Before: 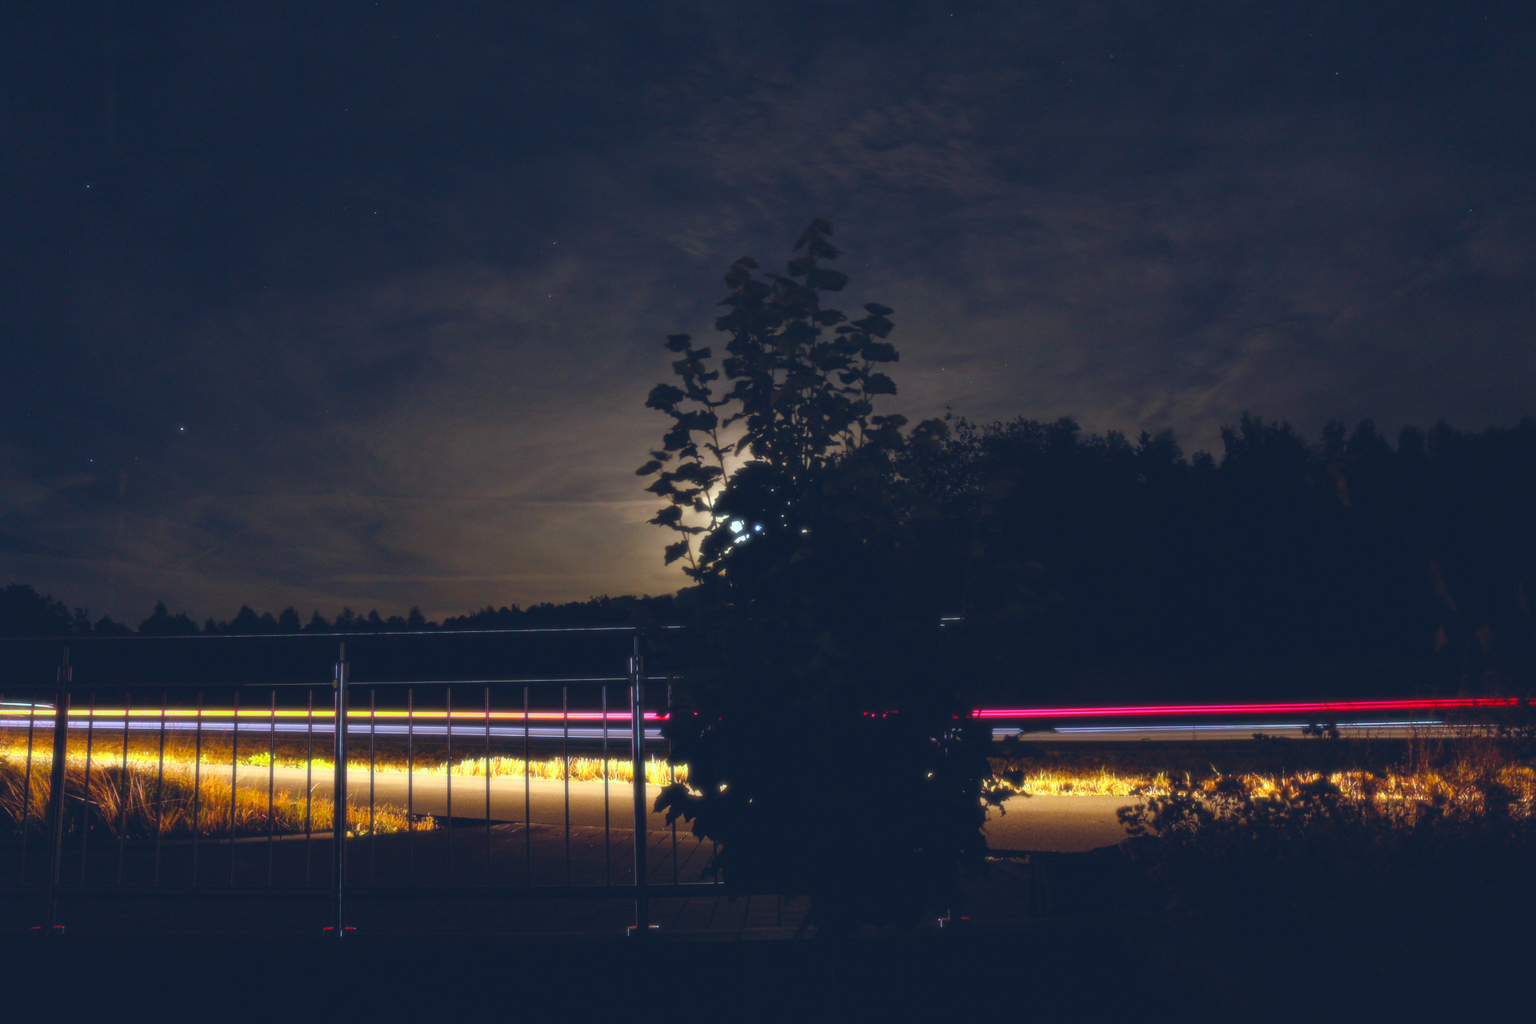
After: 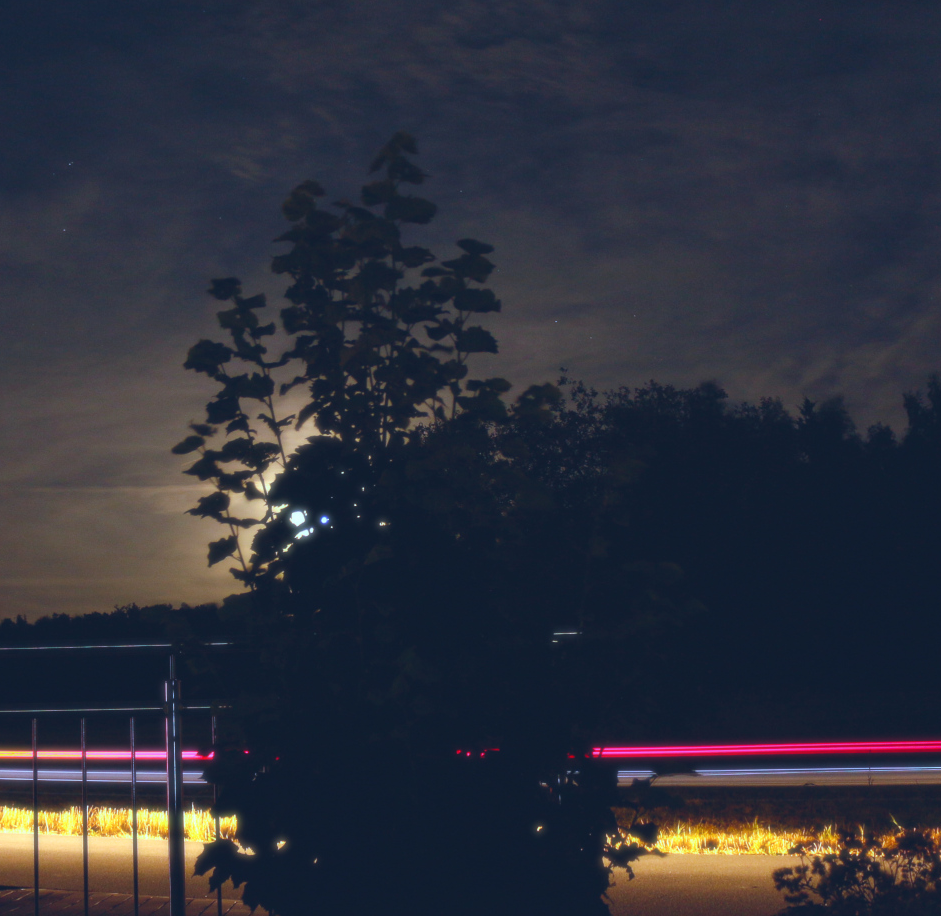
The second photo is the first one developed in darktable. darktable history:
crop: left 32.495%, top 10.939%, right 18.489%, bottom 17.42%
